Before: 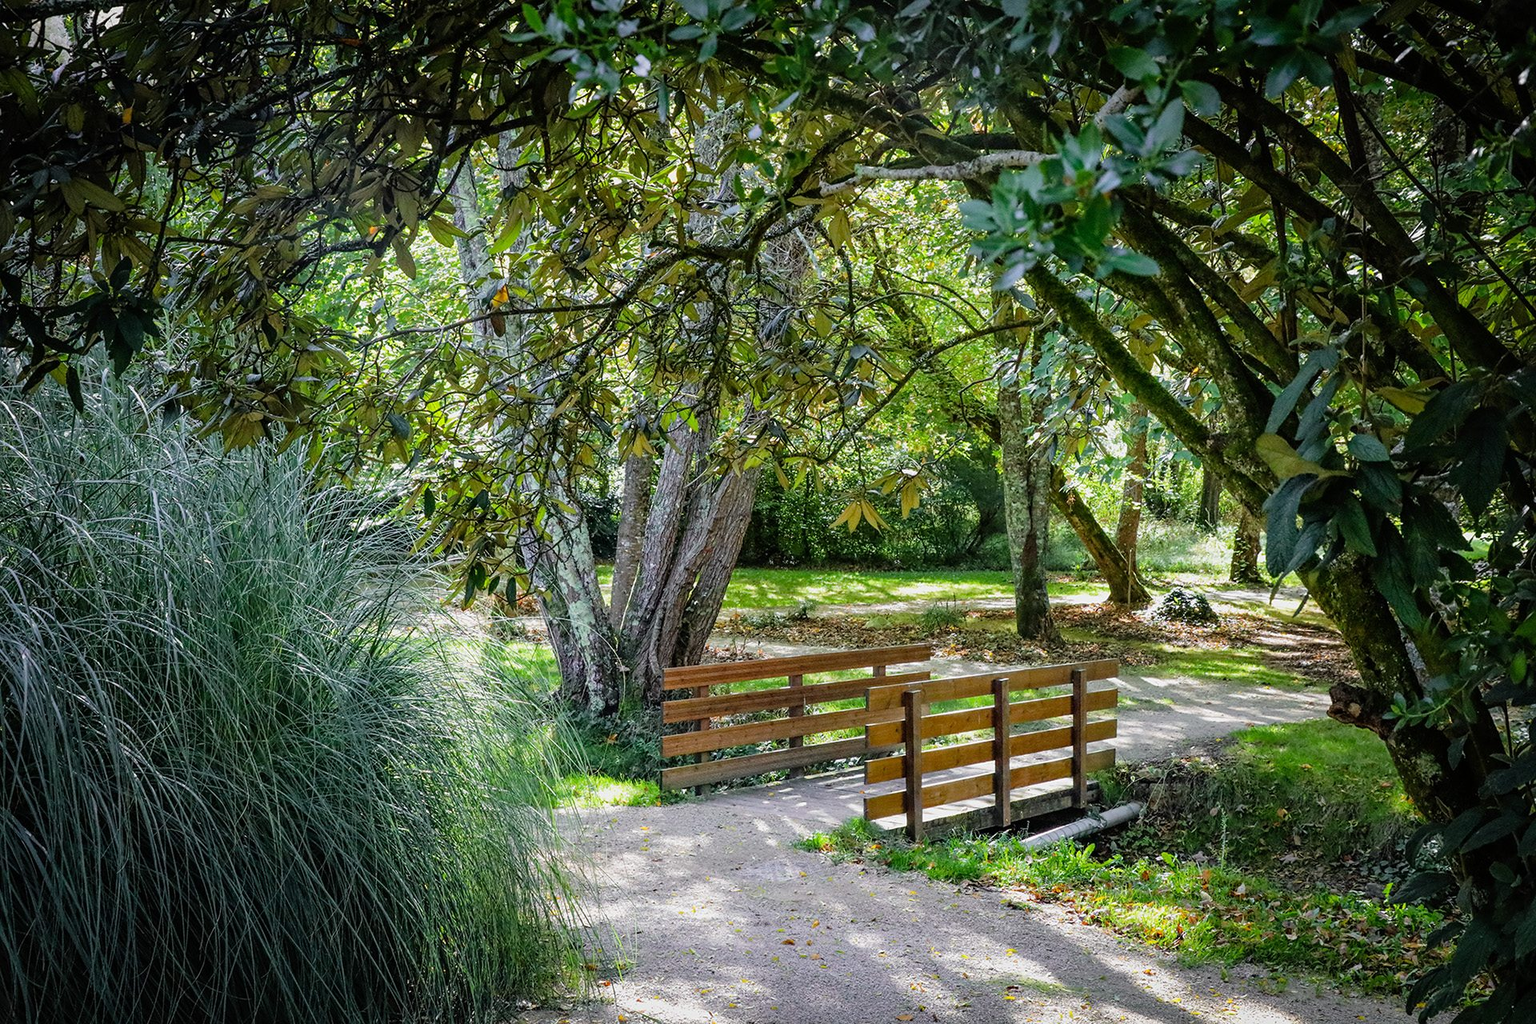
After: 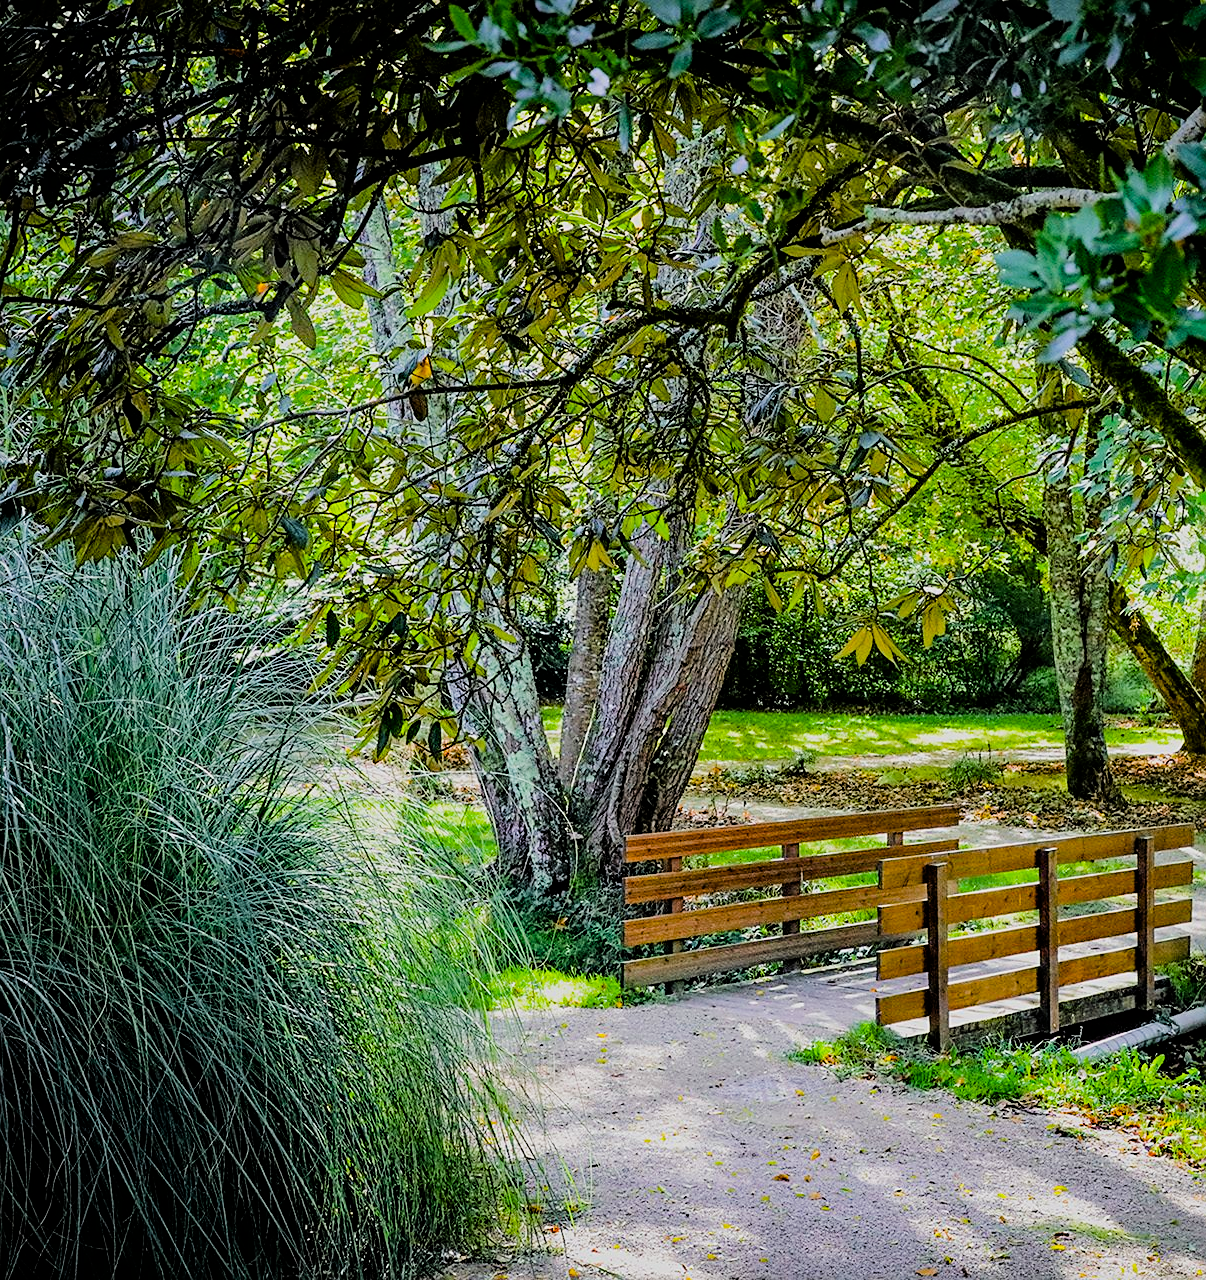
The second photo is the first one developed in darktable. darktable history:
color balance rgb: perceptual saturation grading › global saturation 25%, perceptual brilliance grading › mid-tones 10%, perceptual brilliance grading › shadows 15%, global vibrance 20%
crop: left 10.644%, right 26.528%
contrast brightness saturation: contrast 0.04, saturation 0.07
sharpen: on, module defaults
filmic rgb: black relative exposure -5 EV, hardness 2.88, contrast 1.2
